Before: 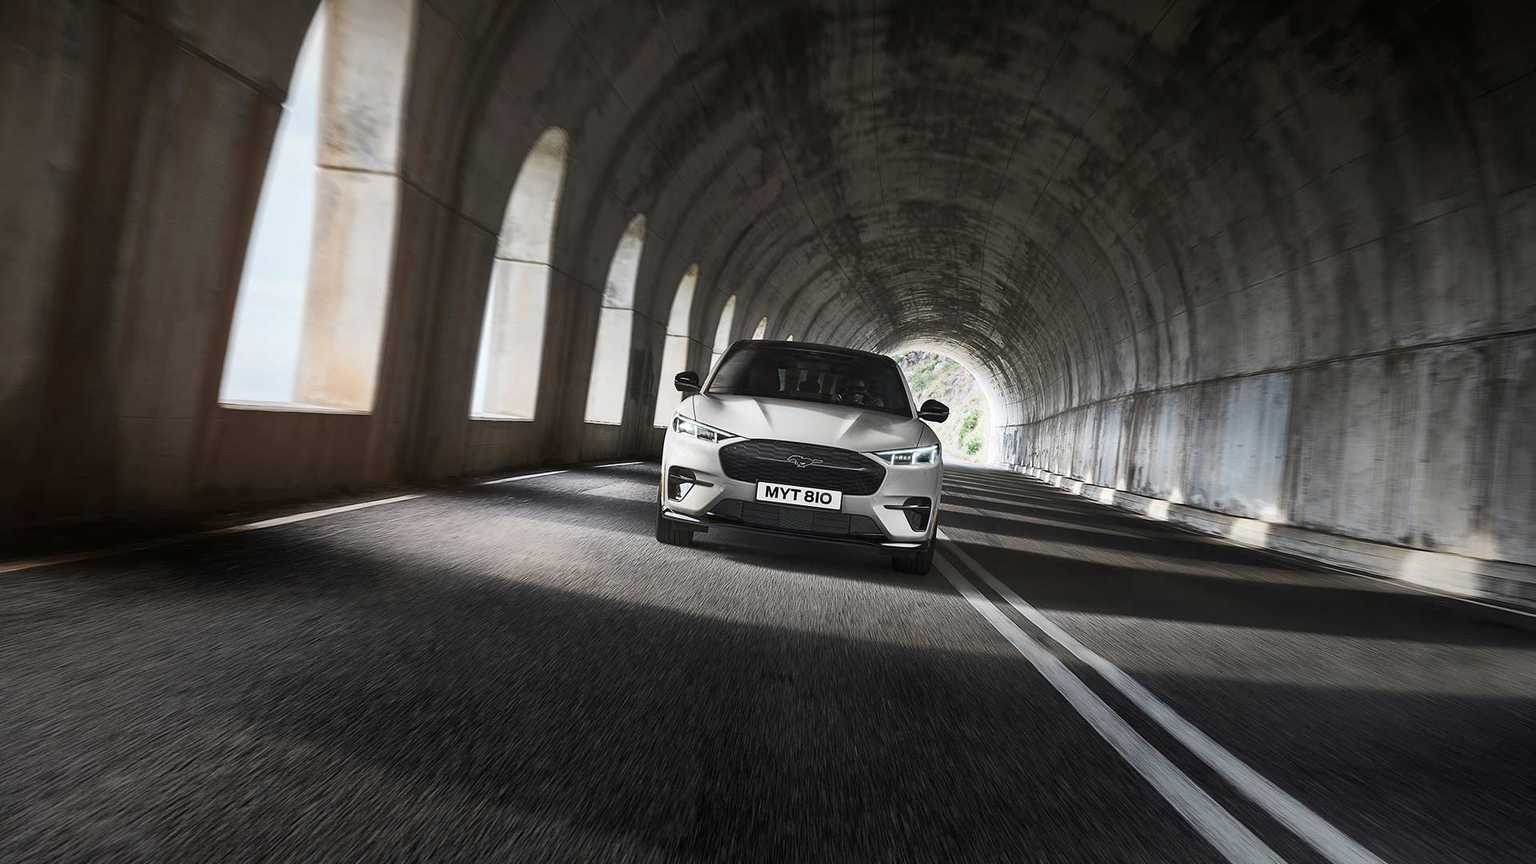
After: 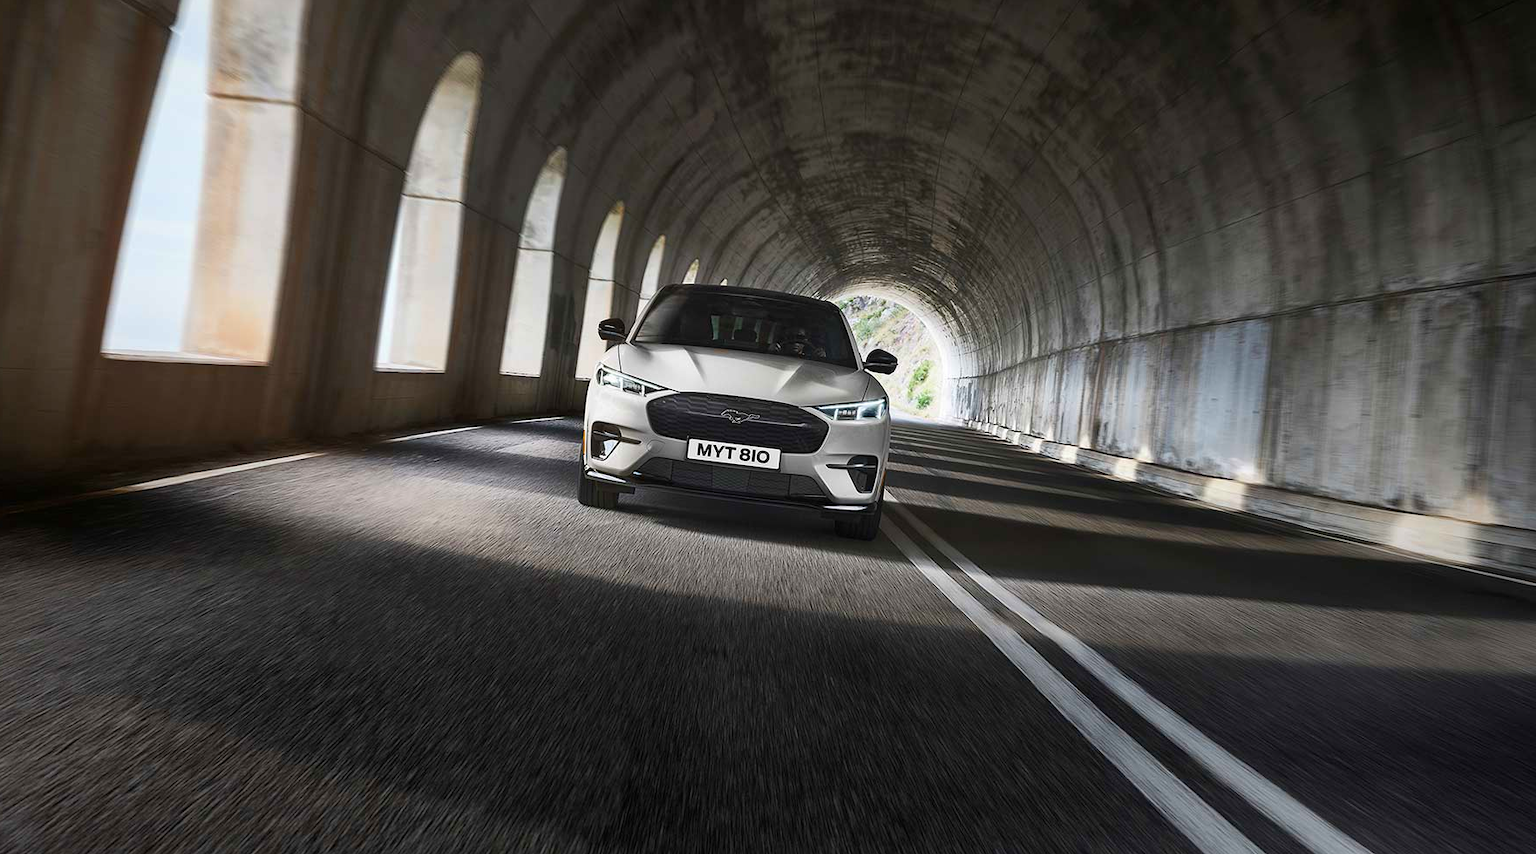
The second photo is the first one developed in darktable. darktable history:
crop and rotate: left 8.193%, top 9.18%
color balance rgb: perceptual saturation grading › global saturation 39.166%
